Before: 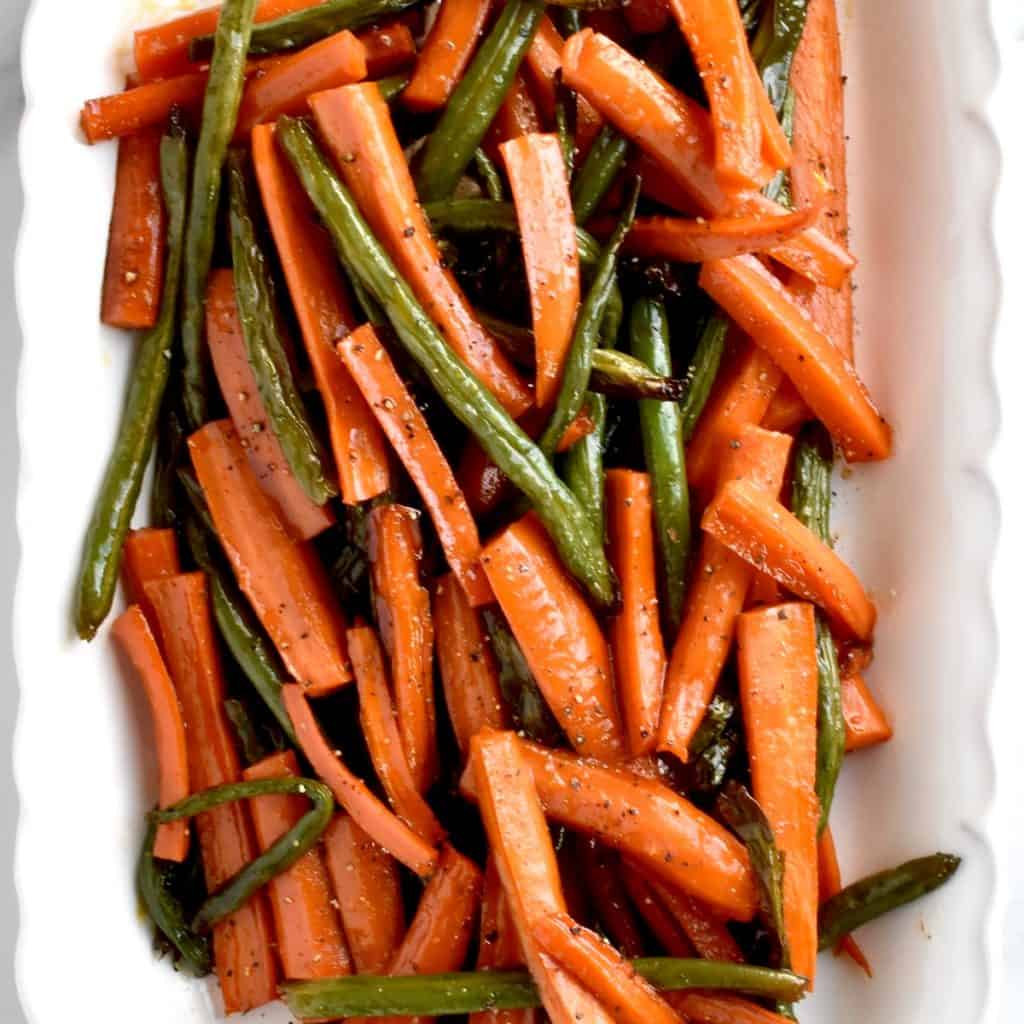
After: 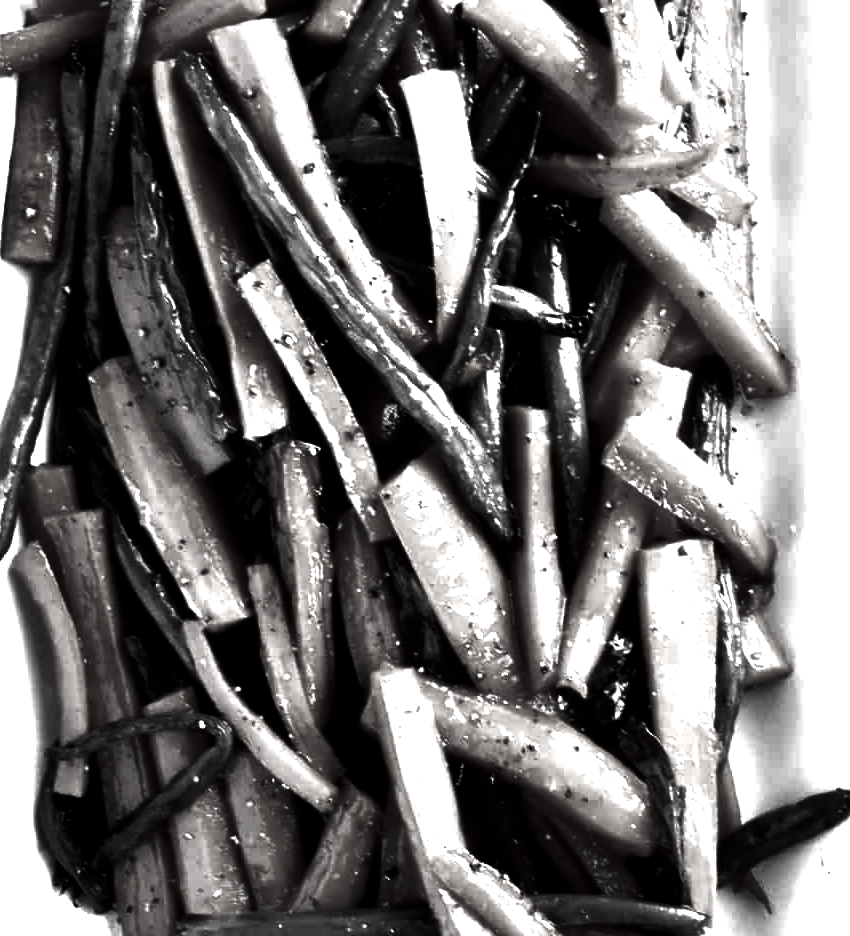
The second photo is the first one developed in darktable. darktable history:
crop: left 9.779%, top 6.296%, right 7.194%, bottom 2.274%
contrast brightness saturation: contrast 0.021, brightness -0.99, saturation -0.985
velvia: strength 14.41%
exposure: black level correction 0, exposure 1.299 EV, compensate highlight preservation false
